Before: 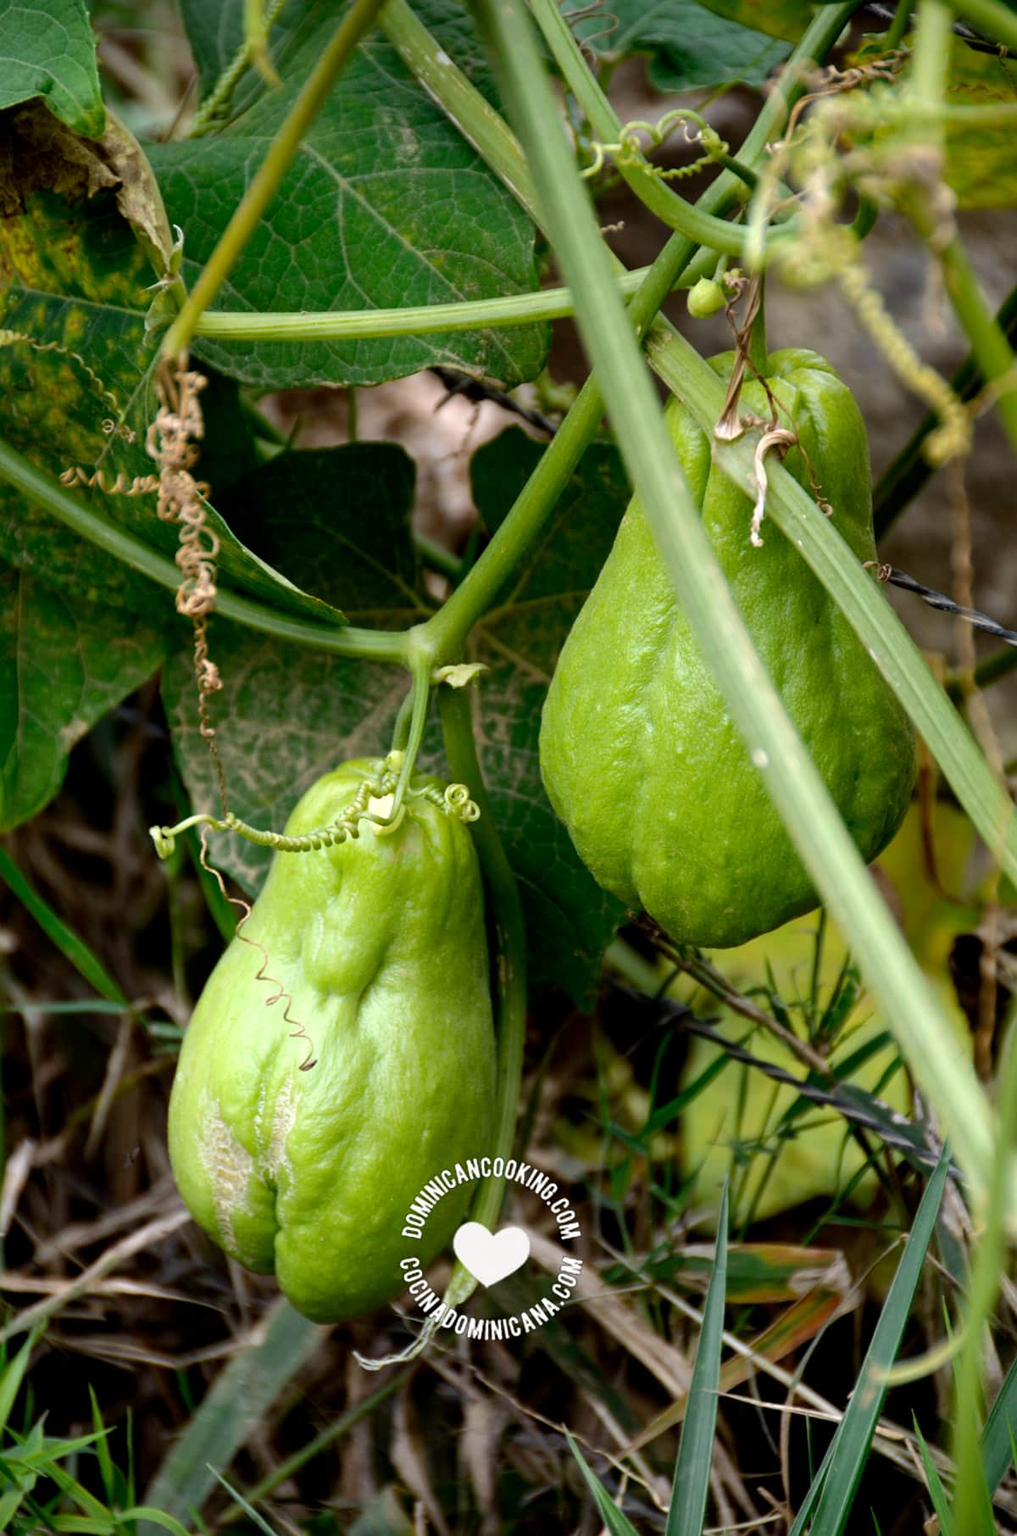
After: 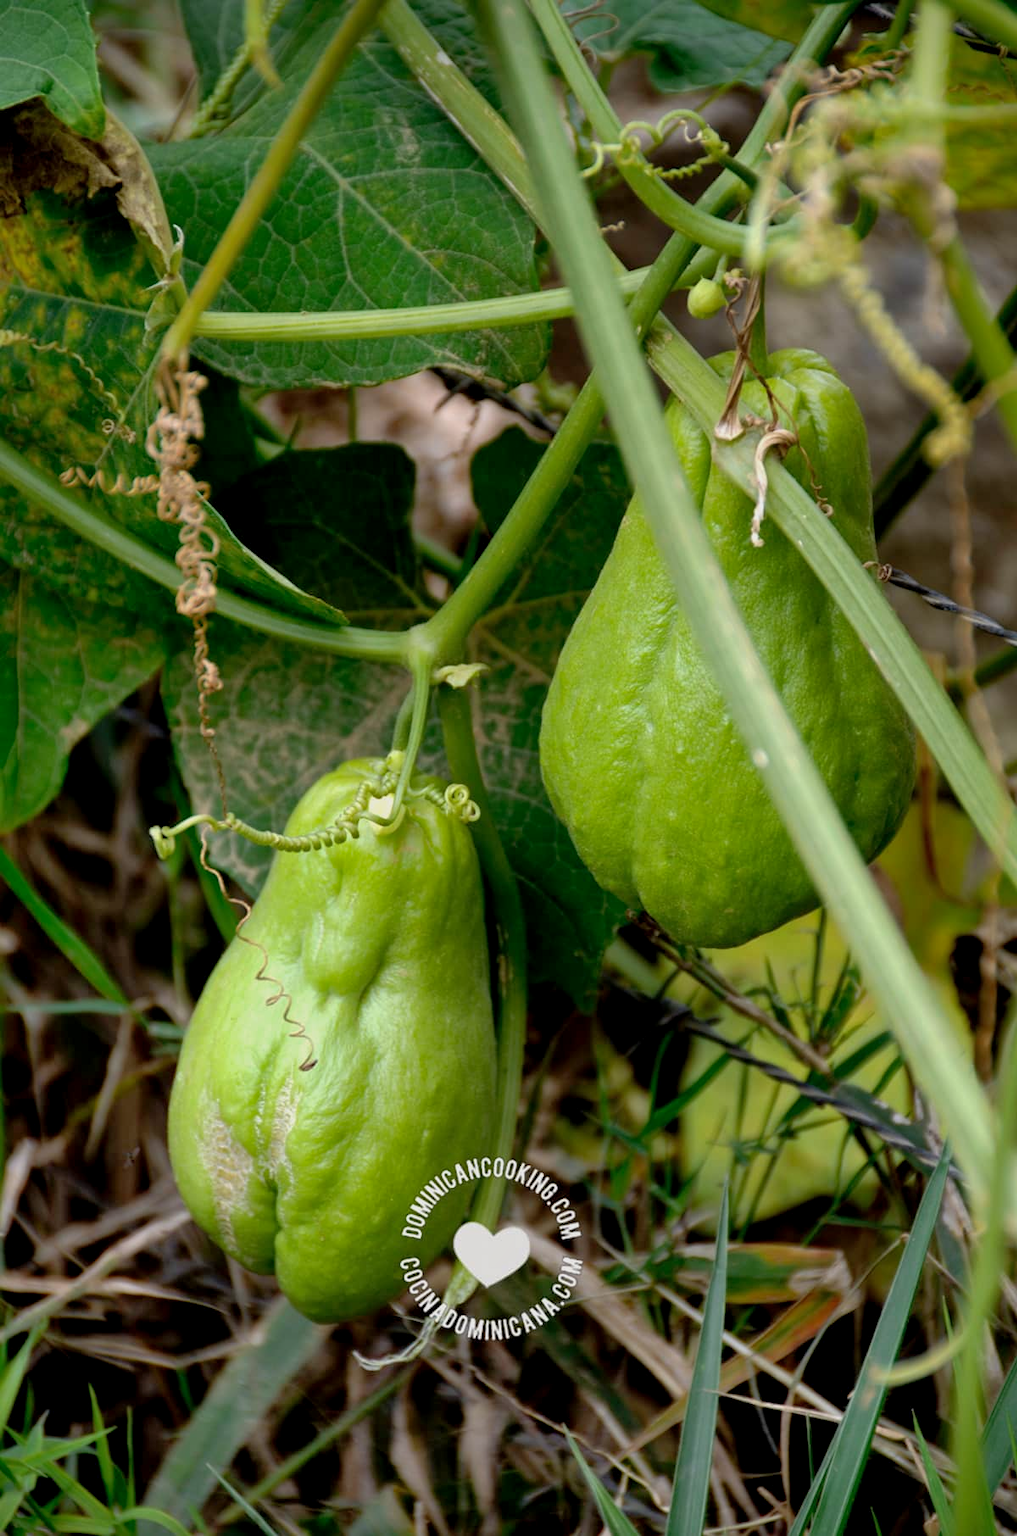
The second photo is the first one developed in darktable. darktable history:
exposure: black level correction 0.001, exposure -0.2 EV, compensate highlight preservation false
shadows and highlights: on, module defaults
